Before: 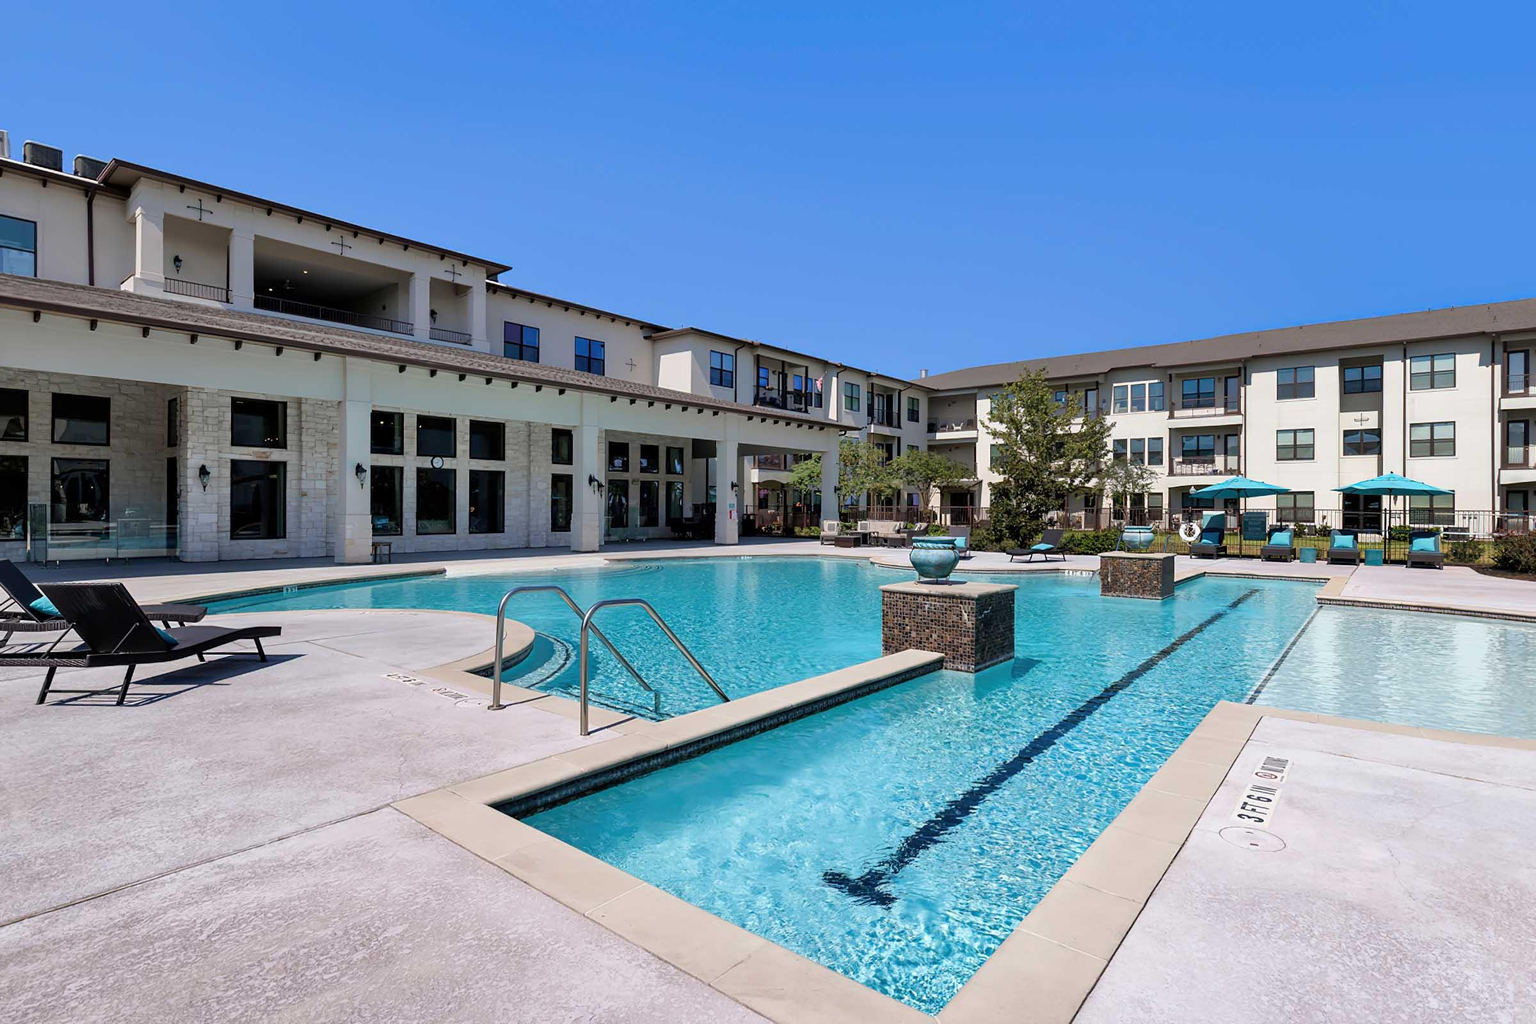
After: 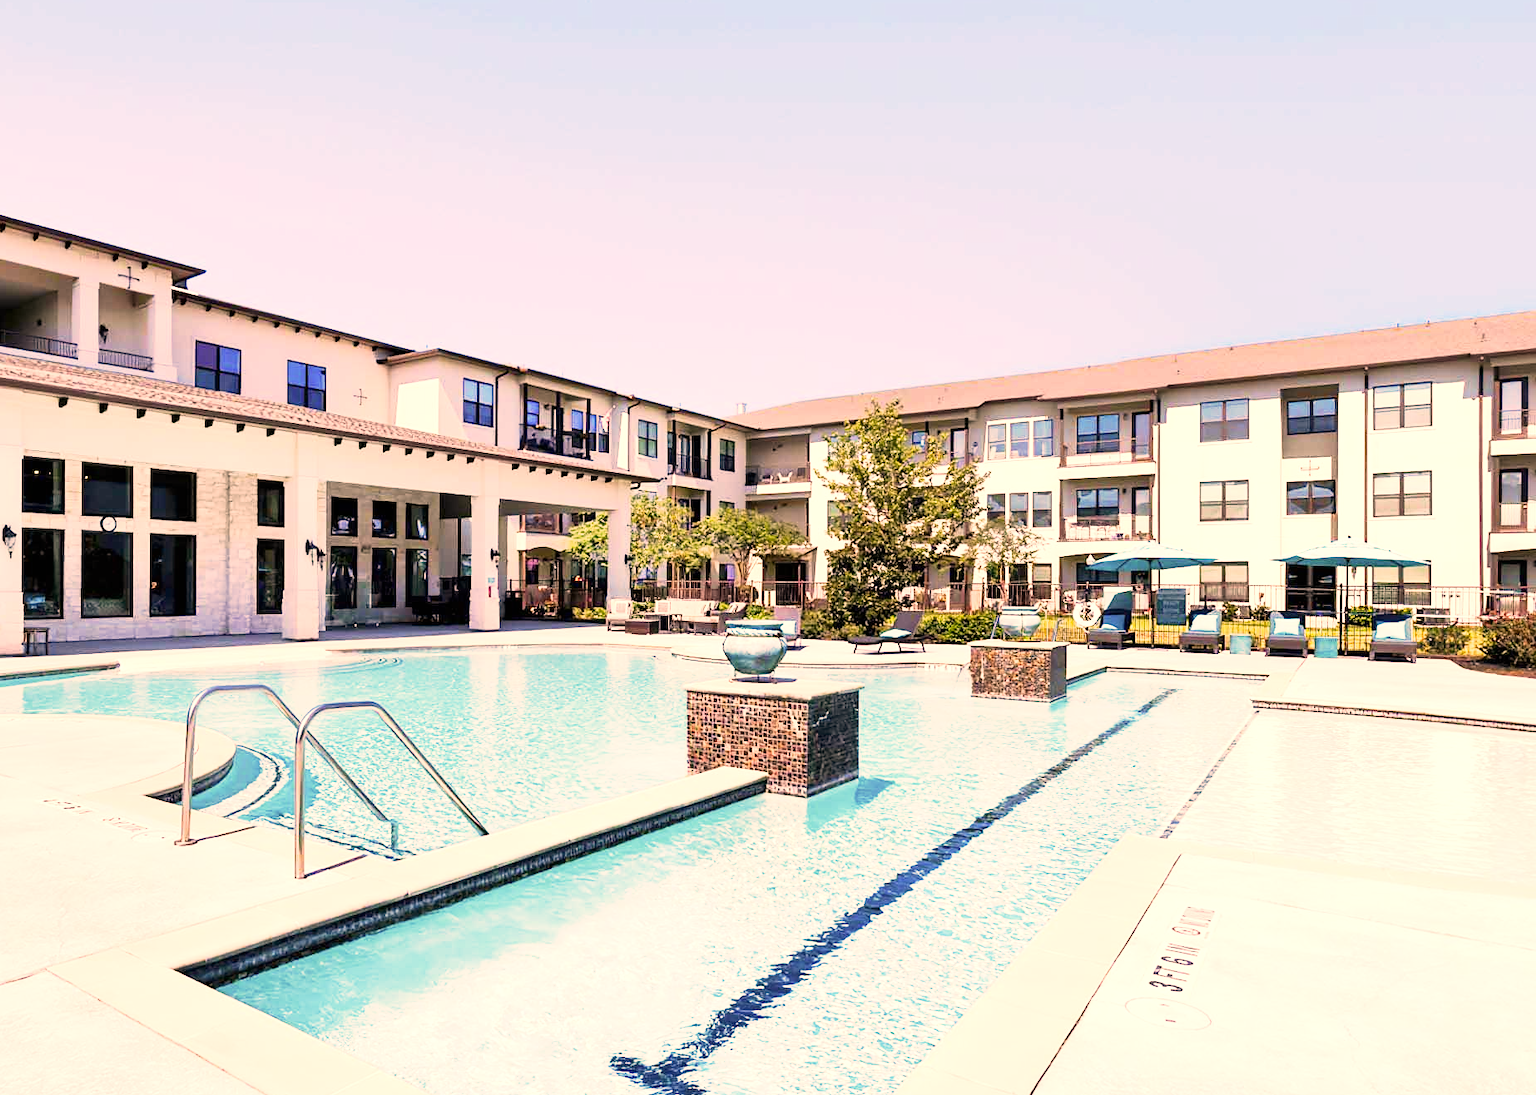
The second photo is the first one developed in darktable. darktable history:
color correction: highlights a* 17.9, highlights b* 19.17
exposure: black level correction 0, exposure 1.121 EV, compensate highlight preservation false
crop: left 23.062%, top 5.86%, bottom 11.837%
base curve: curves: ch0 [(0, 0) (0.005, 0.002) (0.193, 0.295) (0.399, 0.664) (0.75, 0.928) (1, 1)], preserve colors none
